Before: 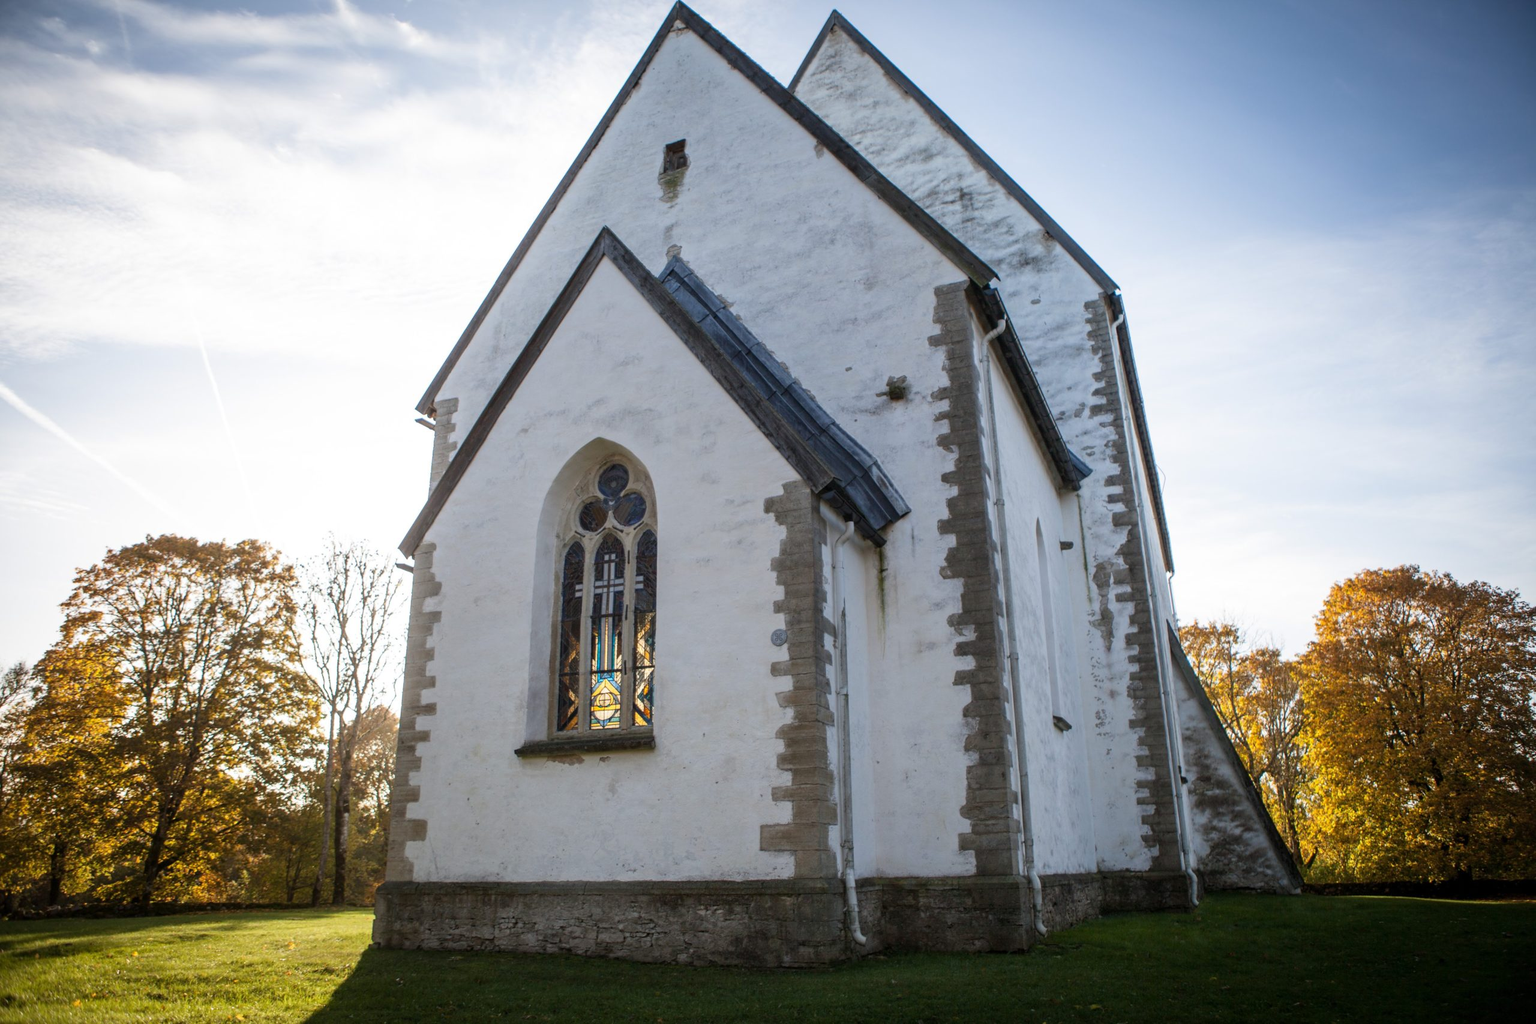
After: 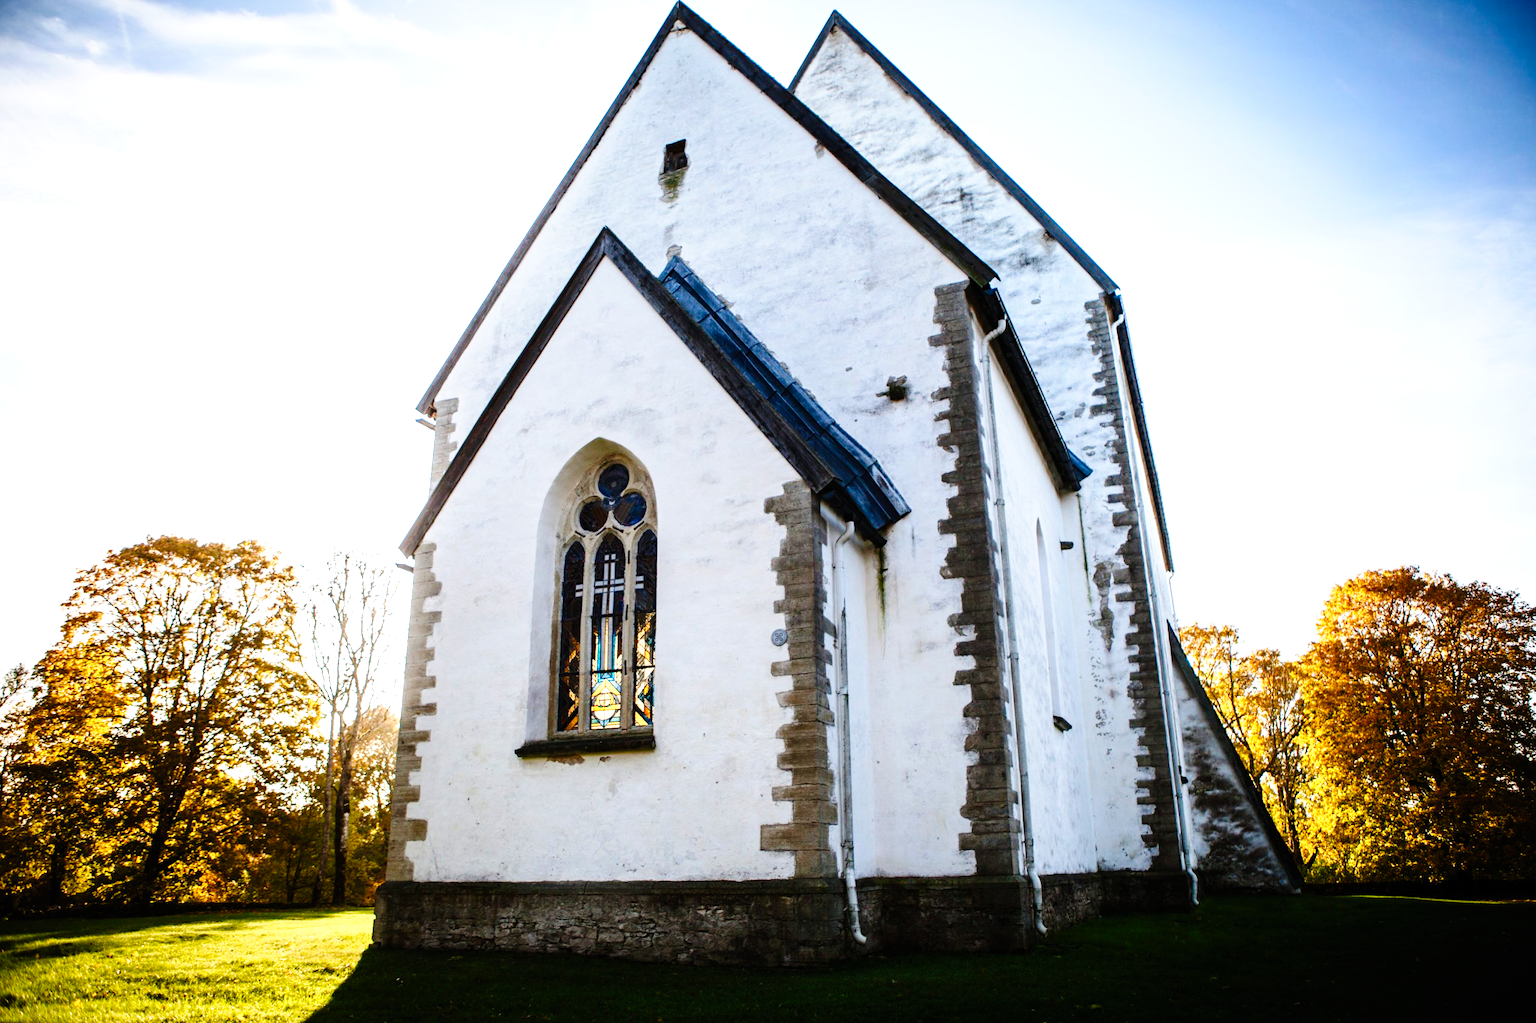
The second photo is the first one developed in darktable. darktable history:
color balance rgb: linear chroma grading › shadows 32%, linear chroma grading › global chroma -2%, linear chroma grading › mid-tones 4%, perceptual saturation grading › global saturation -2%, perceptual saturation grading › highlights -8%, perceptual saturation grading › mid-tones 8%, perceptual saturation grading › shadows 4%, perceptual brilliance grading › highlights 8%, perceptual brilliance grading › mid-tones 4%, perceptual brilliance grading › shadows 2%, global vibrance 16%, saturation formula JzAzBz (2021)
exposure: exposure -0.153 EV, compensate highlight preservation false
tone curve: curves: ch0 [(0, 0) (0.003, 0.003) (0.011, 0.005) (0.025, 0.008) (0.044, 0.012) (0.069, 0.02) (0.1, 0.031) (0.136, 0.047) (0.177, 0.088) (0.224, 0.141) (0.277, 0.222) (0.335, 0.32) (0.399, 0.422) (0.468, 0.523) (0.543, 0.623) (0.623, 0.716) (0.709, 0.796) (0.801, 0.88) (0.898, 0.958) (1, 1)], preserve colors none
tone equalizer: -8 EV -0.75 EV, -7 EV -0.7 EV, -6 EV -0.6 EV, -5 EV -0.4 EV, -3 EV 0.4 EV, -2 EV 0.6 EV, -1 EV 0.7 EV, +0 EV 0.75 EV, edges refinement/feathering 500, mask exposure compensation -1.57 EV, preserve details no
contrast brightness saturation: contrast 0.07, brightness 0.08, saturation 0.18
